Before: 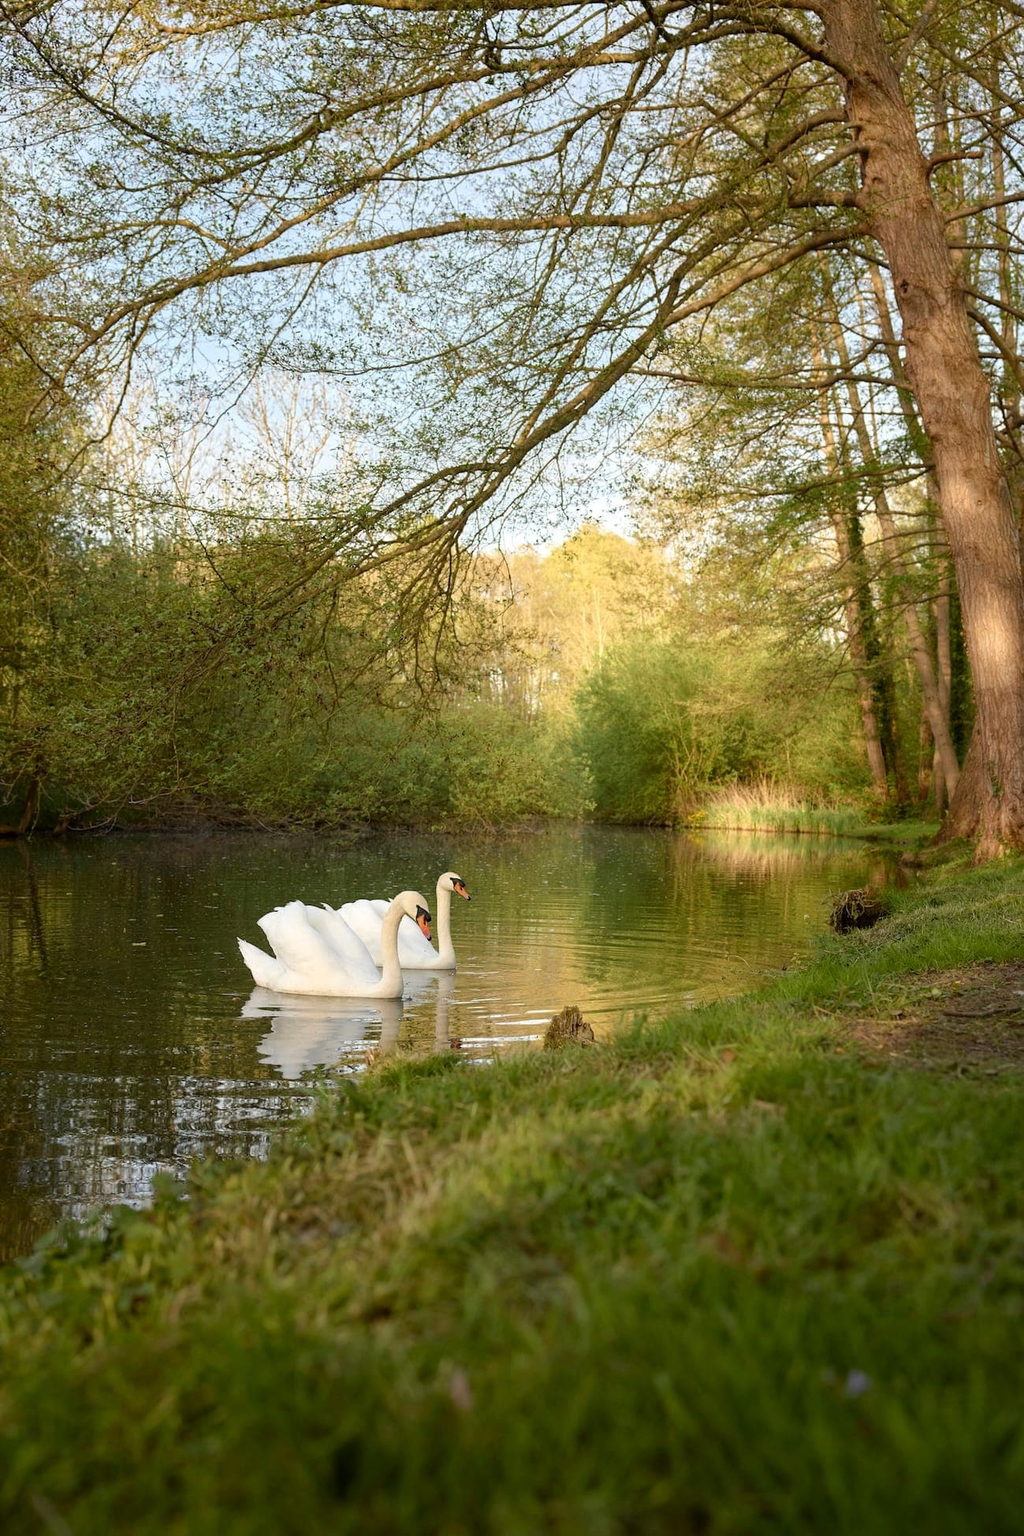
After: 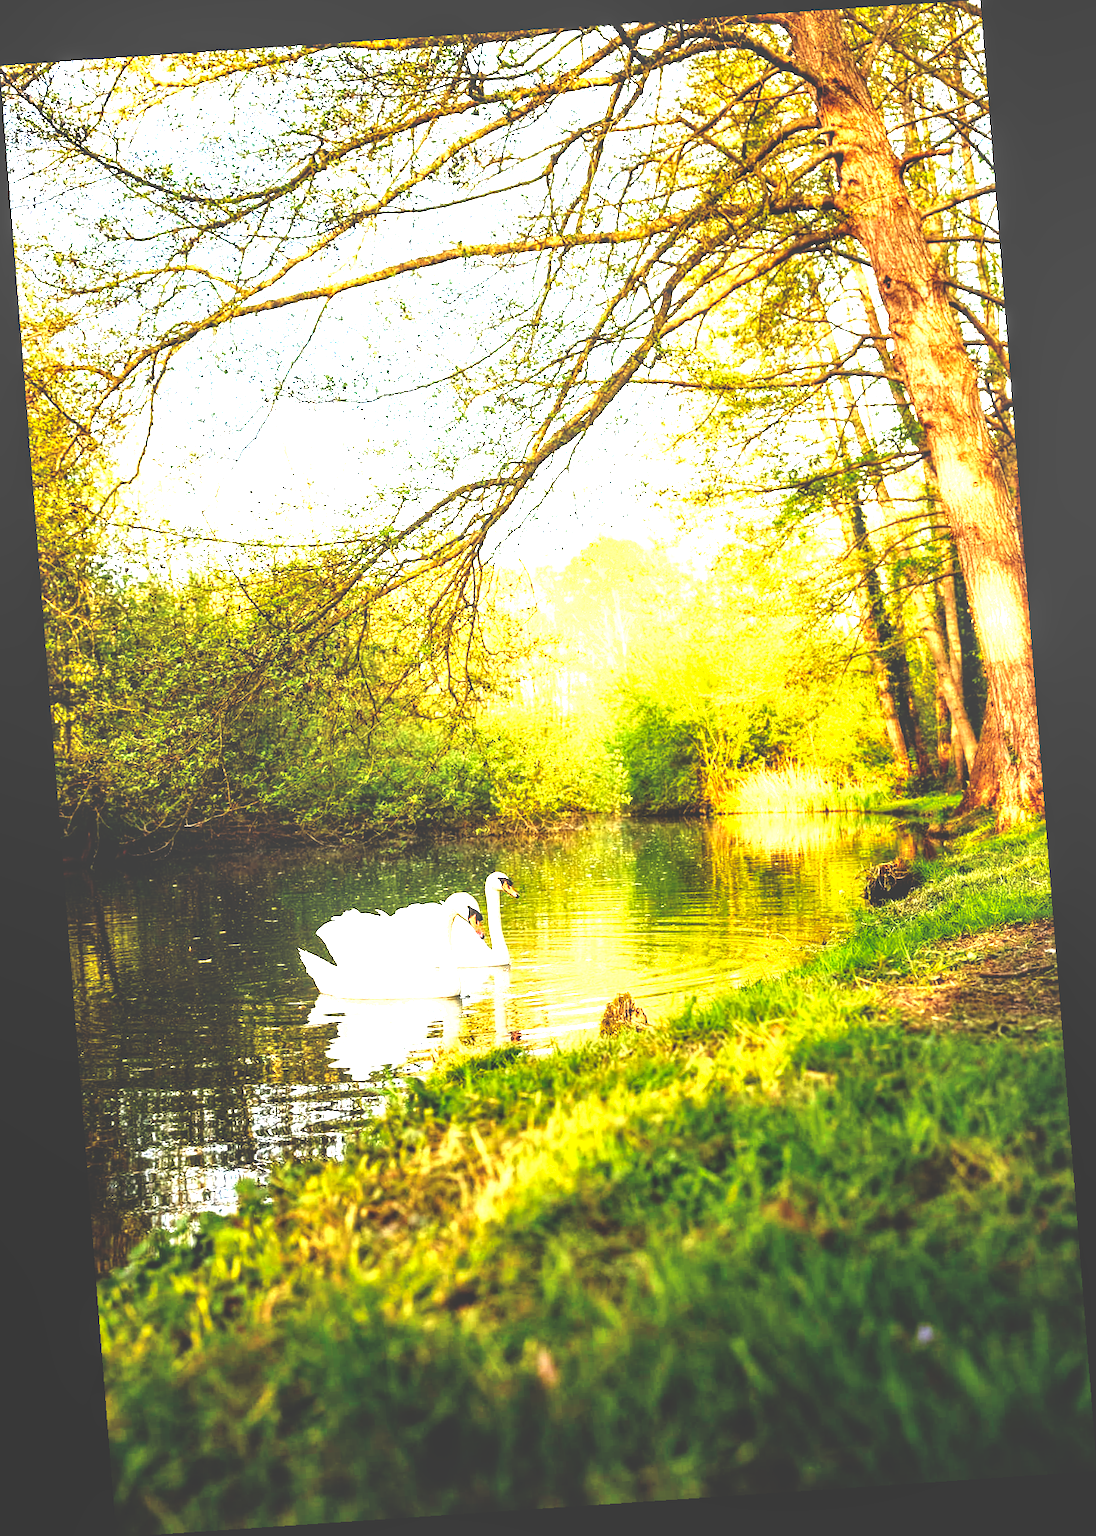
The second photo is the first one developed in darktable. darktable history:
rotate and perspective: rotation -4.2°, shear 0.006, automatic cropping off
local contrast: on, module defaults
base curve: curves: ch0 [(0, 0.036) (0.083, 0.04) (0.804, 1)], preserve colors none
exposure: black level correction 0, exposure 1.9 EV, compensate highlight preservation false
